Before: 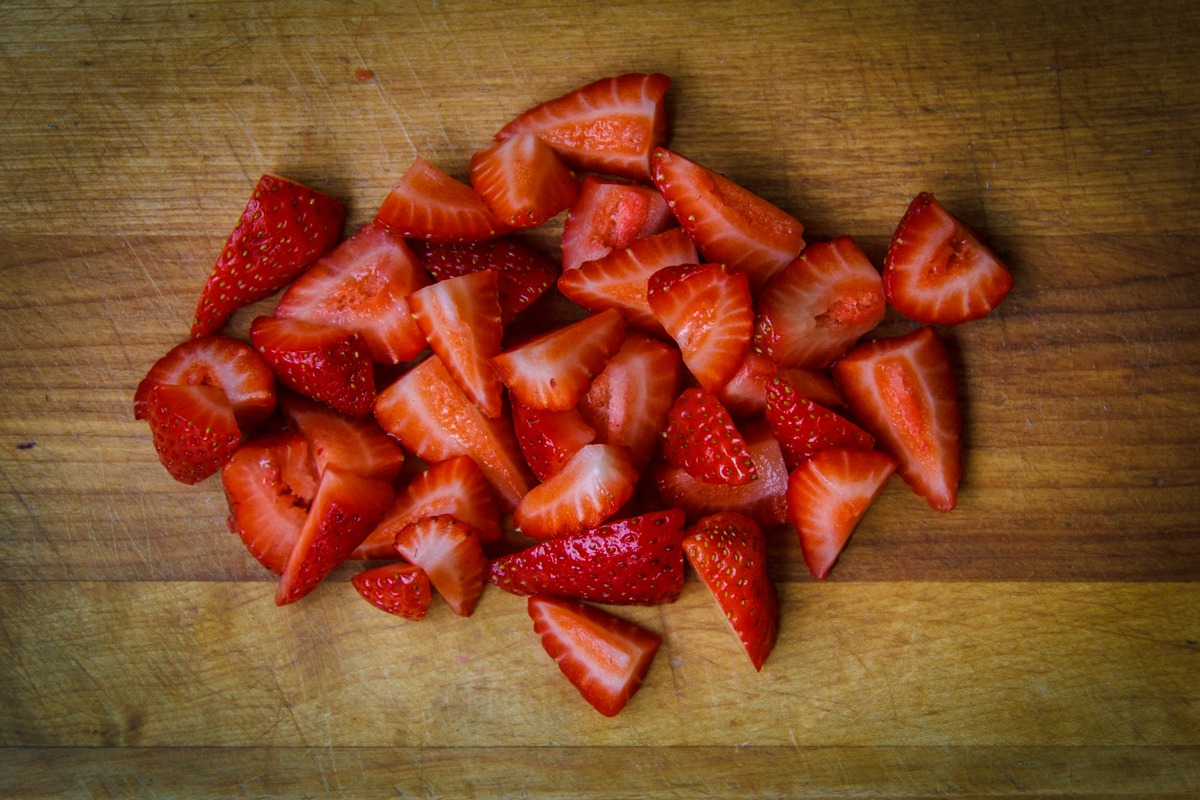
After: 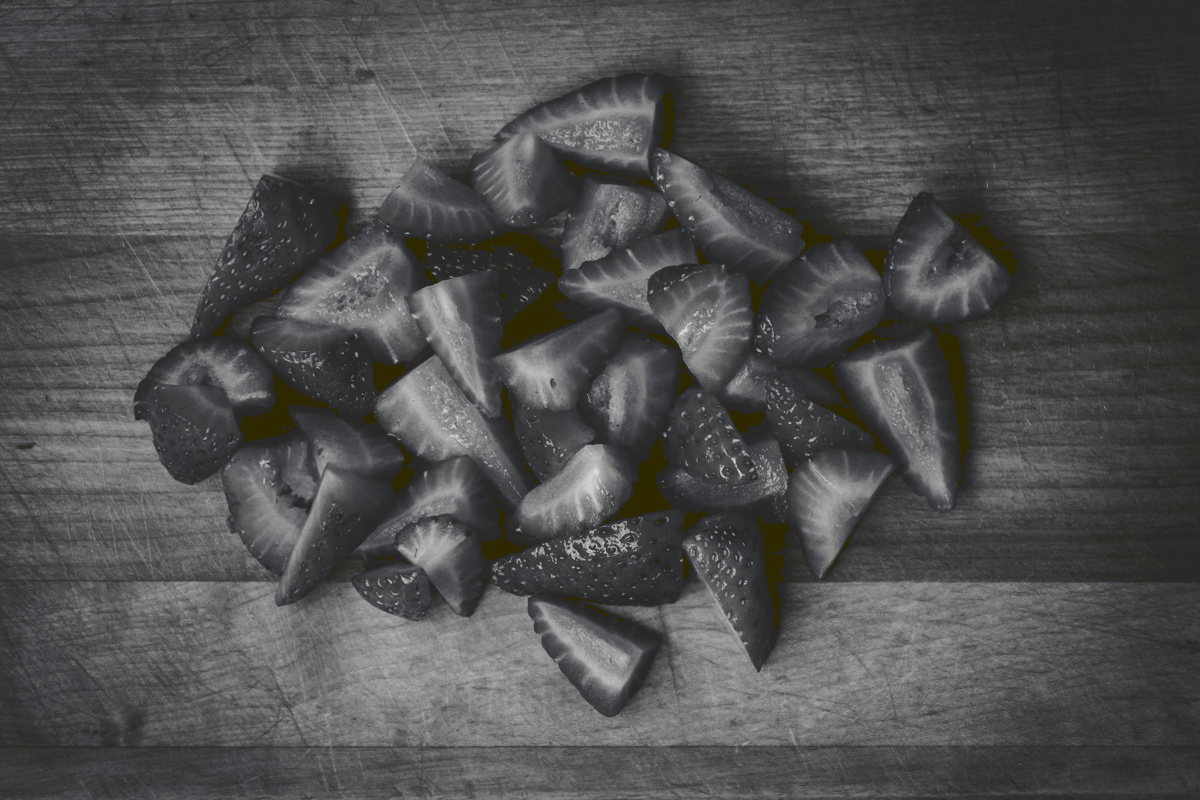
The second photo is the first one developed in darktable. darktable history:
tone curve: curves: ch0 [(0, 0) (0.003, 0.161) (0.011, 0.161) (0.025, 0.161) (0.044, 0.161) (0.069, 0.161) (0.1, 0.161) (0.136, 0.163) (0.177, 0.179) (0.224, 0.207) (0.277, 0.243) (0.335, 0.292) (0.399, 0.361) (0.468, 0.452) (0.543, 0.547) (0.623, 0.638) (0.709, 0.731) (0.801, 0.826) (0.898, 0.911) (1, 1)], preserve colors none
color look up table: target L [84.2, 88.12, 82.41, 82.17, 55.02, 60.94, 46.43, 52.54, 36.99, 35.72, 18, 0.524, 201.34, 85.98, 73.31, 69.61, 65.49, 59.66, 54.76, 58.12, 42.78, 41.83, 26.21, 19.4, 17.06, 13.23, 87.41, 81.33, 74.05, 64.48, 81.33, 65.49, 48.04, 71.1, 44.82, 41.14, 25.32, 41.14, 23.07, 21.7, 13.23, 15.16, 97.23, 84.56, 70.73, 67.37, 54.37, 31.46, 17.06], target a [0, -0.002, 0.001, 0.001, 0.001, 0, 0.001, 0.001, 0, 0.001, -0.001, 0, 0, -0.001, 0, 0, 0, 0.001, 0.001, 0.001, 0, 0.001, 0, 0, -0.001, -1.324, -0.001, 0, 0, 0.001, 0, 0, 0.001, 0, 0.001, 0, -0.001, 0, 0, 0, -1.324, -0.131, -0.099, 0, 0.001, 0, 0, 0, -0.001], target b [0, 0.023, -0.007, -0.007, -0.005, 0.001, -0.001, -0.005, -0.001, -0.004, 0.007, 0, -0.001, 0.001, 0, 0, 0, -0.005, 0, -0.005, -0.001, -0.005, 0.007, 0, 0.007, 21.86, 0.001, 0, 0, -0.006, 0, 0, -0.001, 0, -0.005, -0.001, 0.007, -0.001, -0.001, 0, 21.86, 1.667, 1.22, 0, -0.006, 0, 0, -0.001, 0.007], num patches 49
